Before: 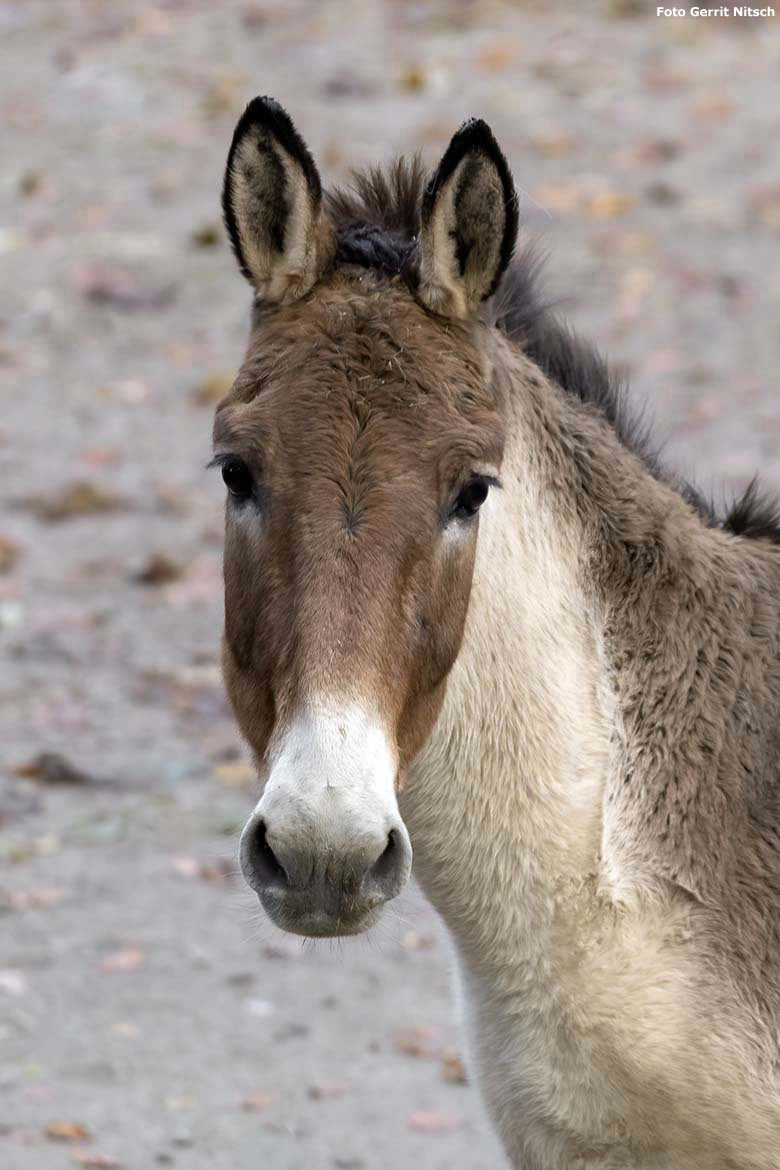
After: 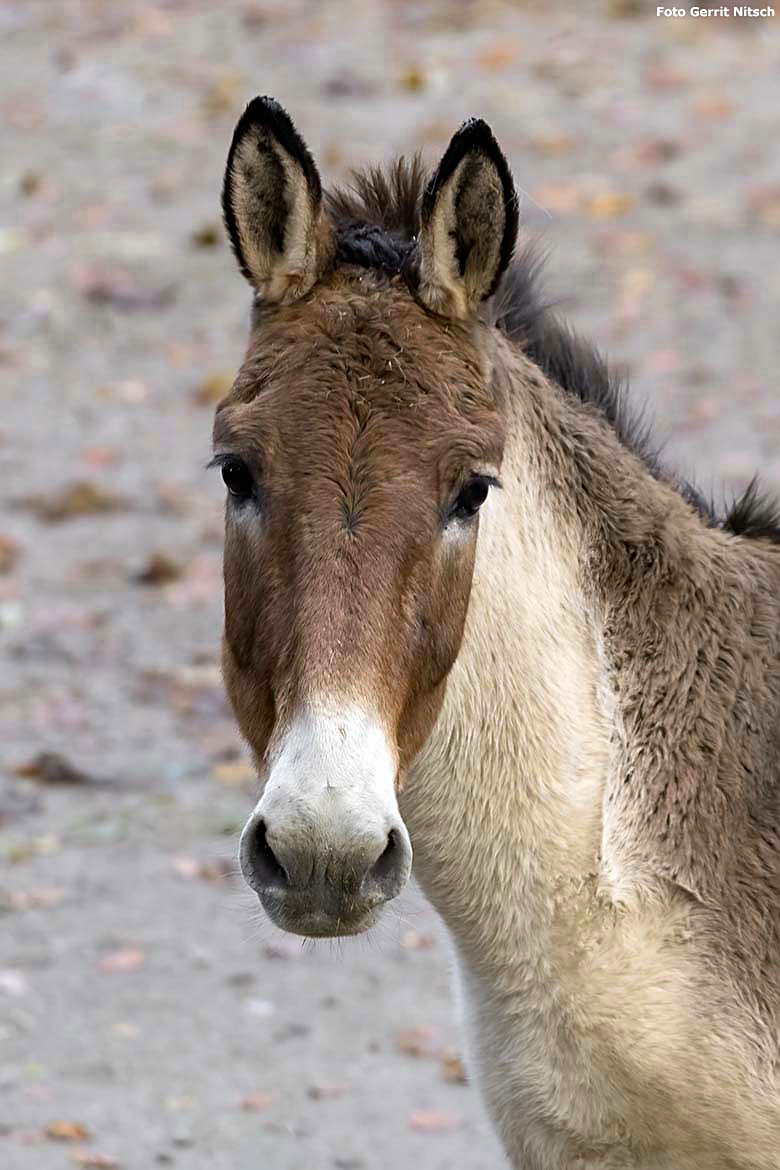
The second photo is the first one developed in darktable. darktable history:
sharpen: on, module defaults
contrast brightness saturation: contrast 0.082, saturation 0.197
